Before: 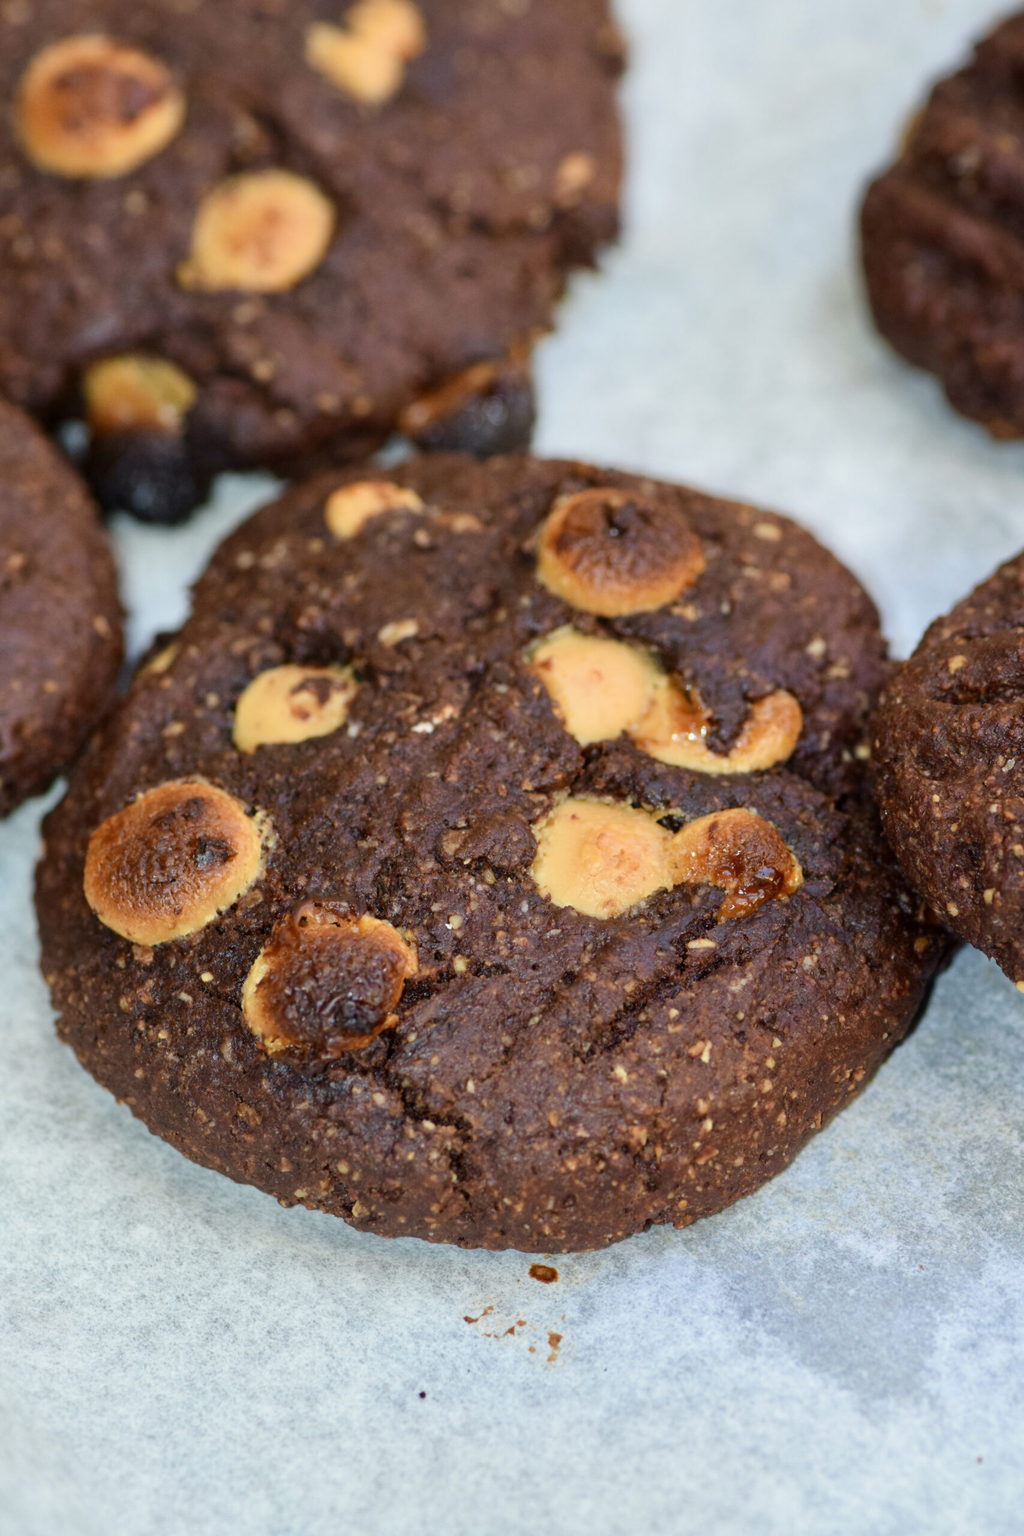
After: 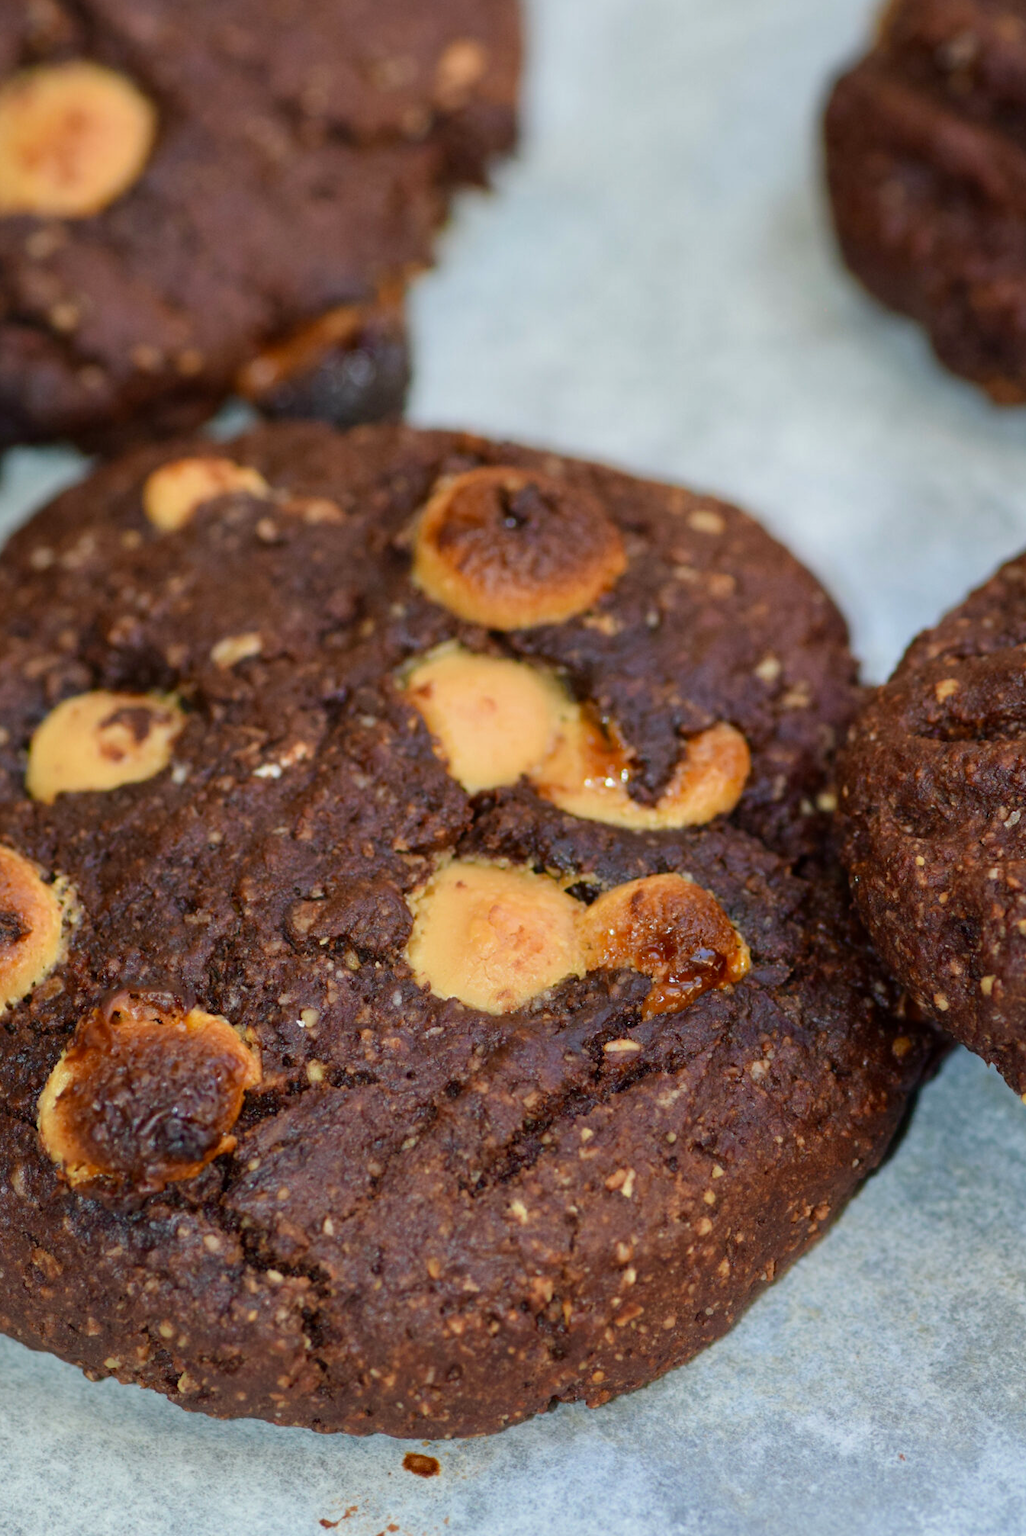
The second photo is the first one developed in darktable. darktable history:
base curve: curves: ch0 [(0, 0) (0.74, 0.67) (1, 1)]
exposure: exposure -0.041 EV, compensate highlight preservation false
crop and rotate: left 20.74%, top 7.912%, right 0.375%, bottom 13.378%
